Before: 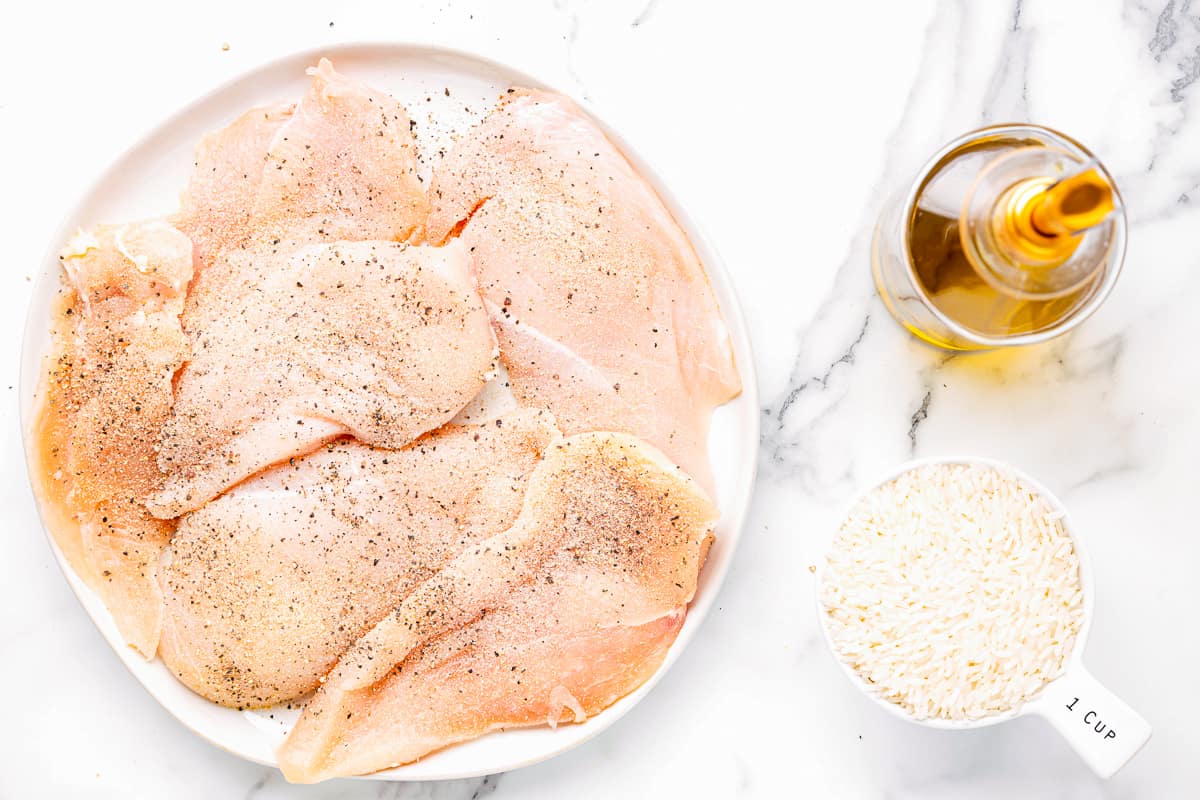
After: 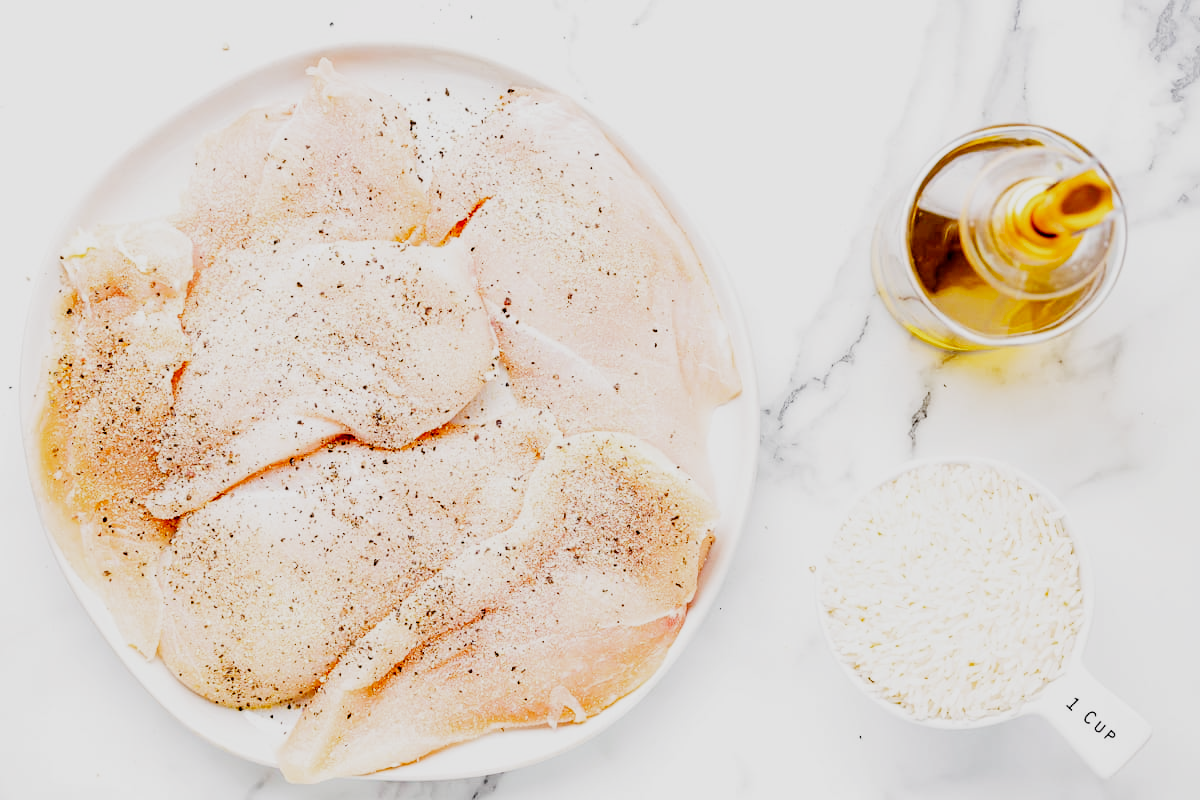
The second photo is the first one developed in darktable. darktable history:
filmic rgb: black relative exposure -5.13 EV, white relative exposure 3.97 EV, hardness 2.89, contrast 1.299, preserve chrominance no, color science v4 (2020), contrast in shadows soft
